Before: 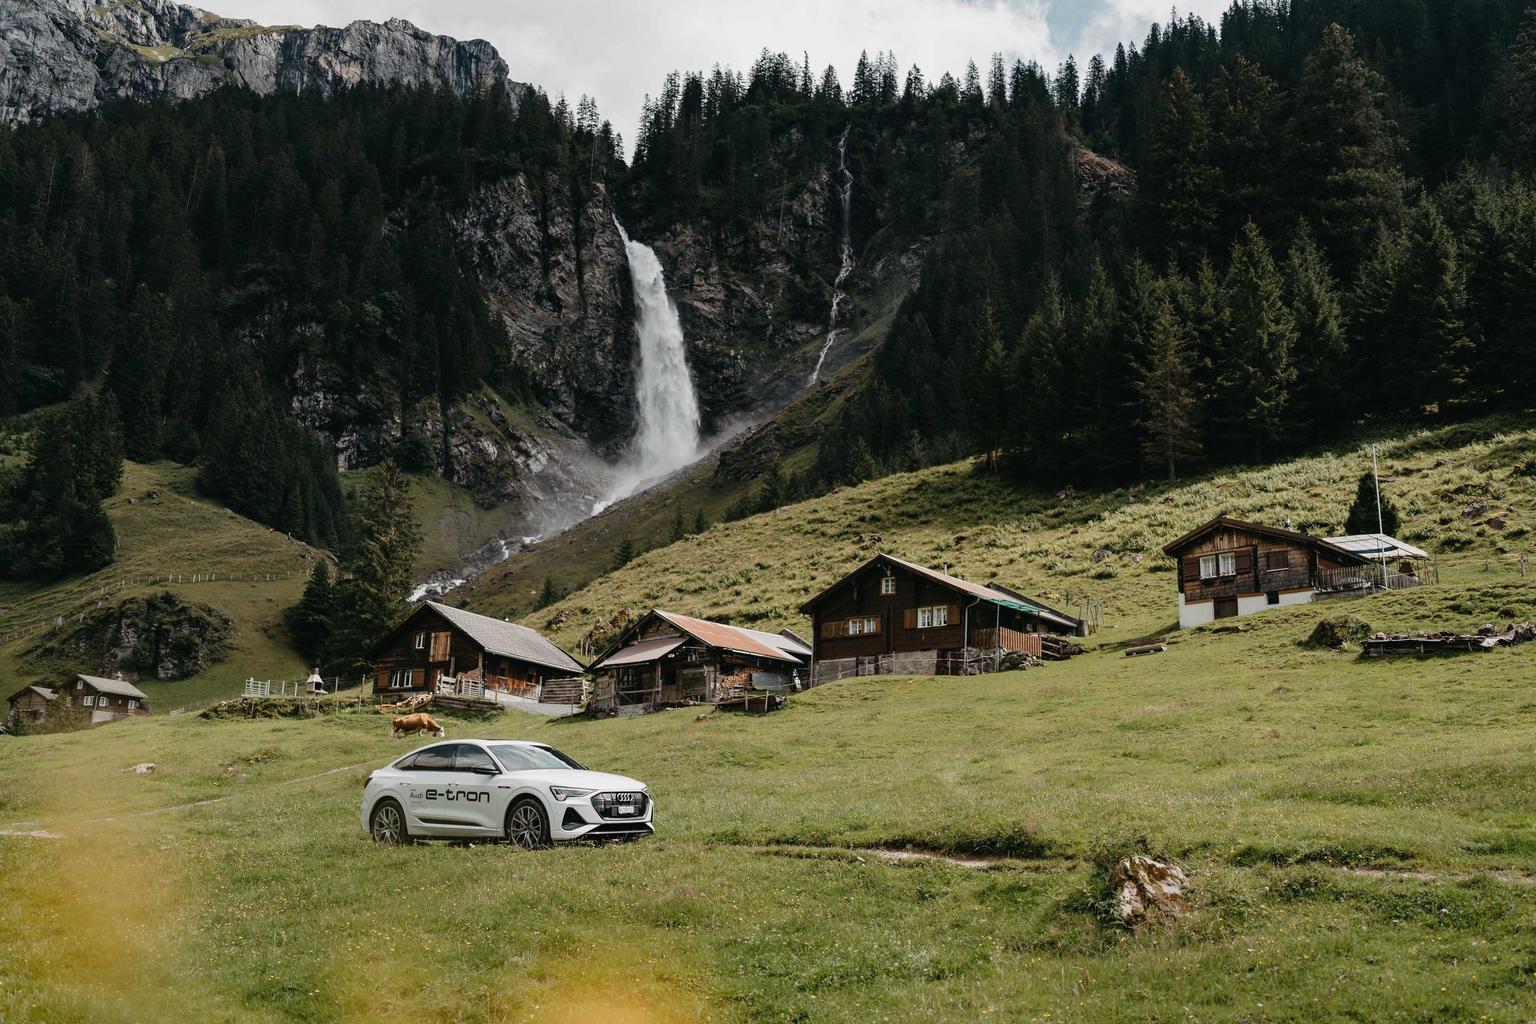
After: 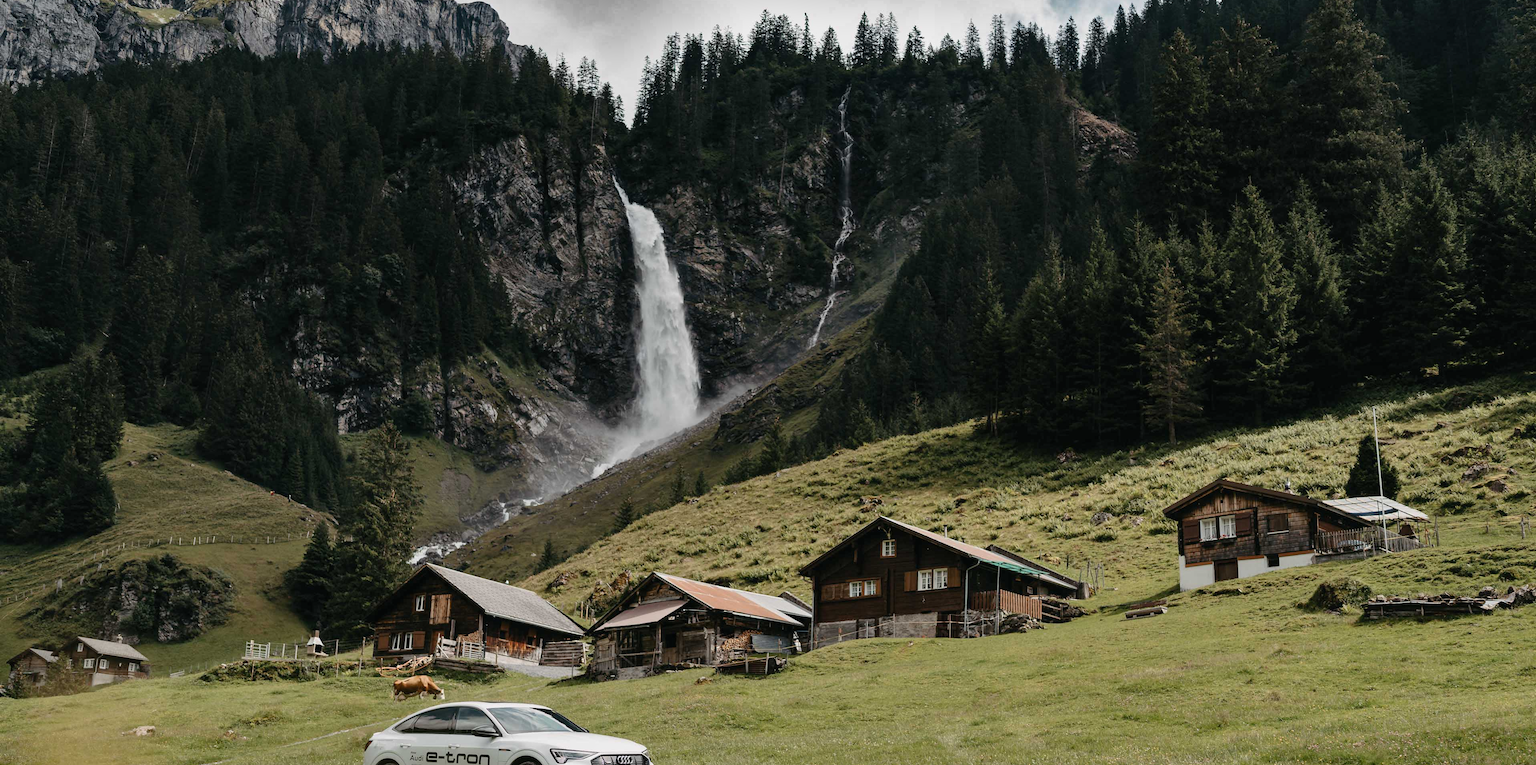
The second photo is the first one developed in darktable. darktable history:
tone equalizer: -8 EV -0.571 EV, mask exposure compensation -0.513 EV
crop: top 3.712%, bottom 21.571%
shadows and highlights: shadows 20.92, highlights -81.82, soften with gaussian
